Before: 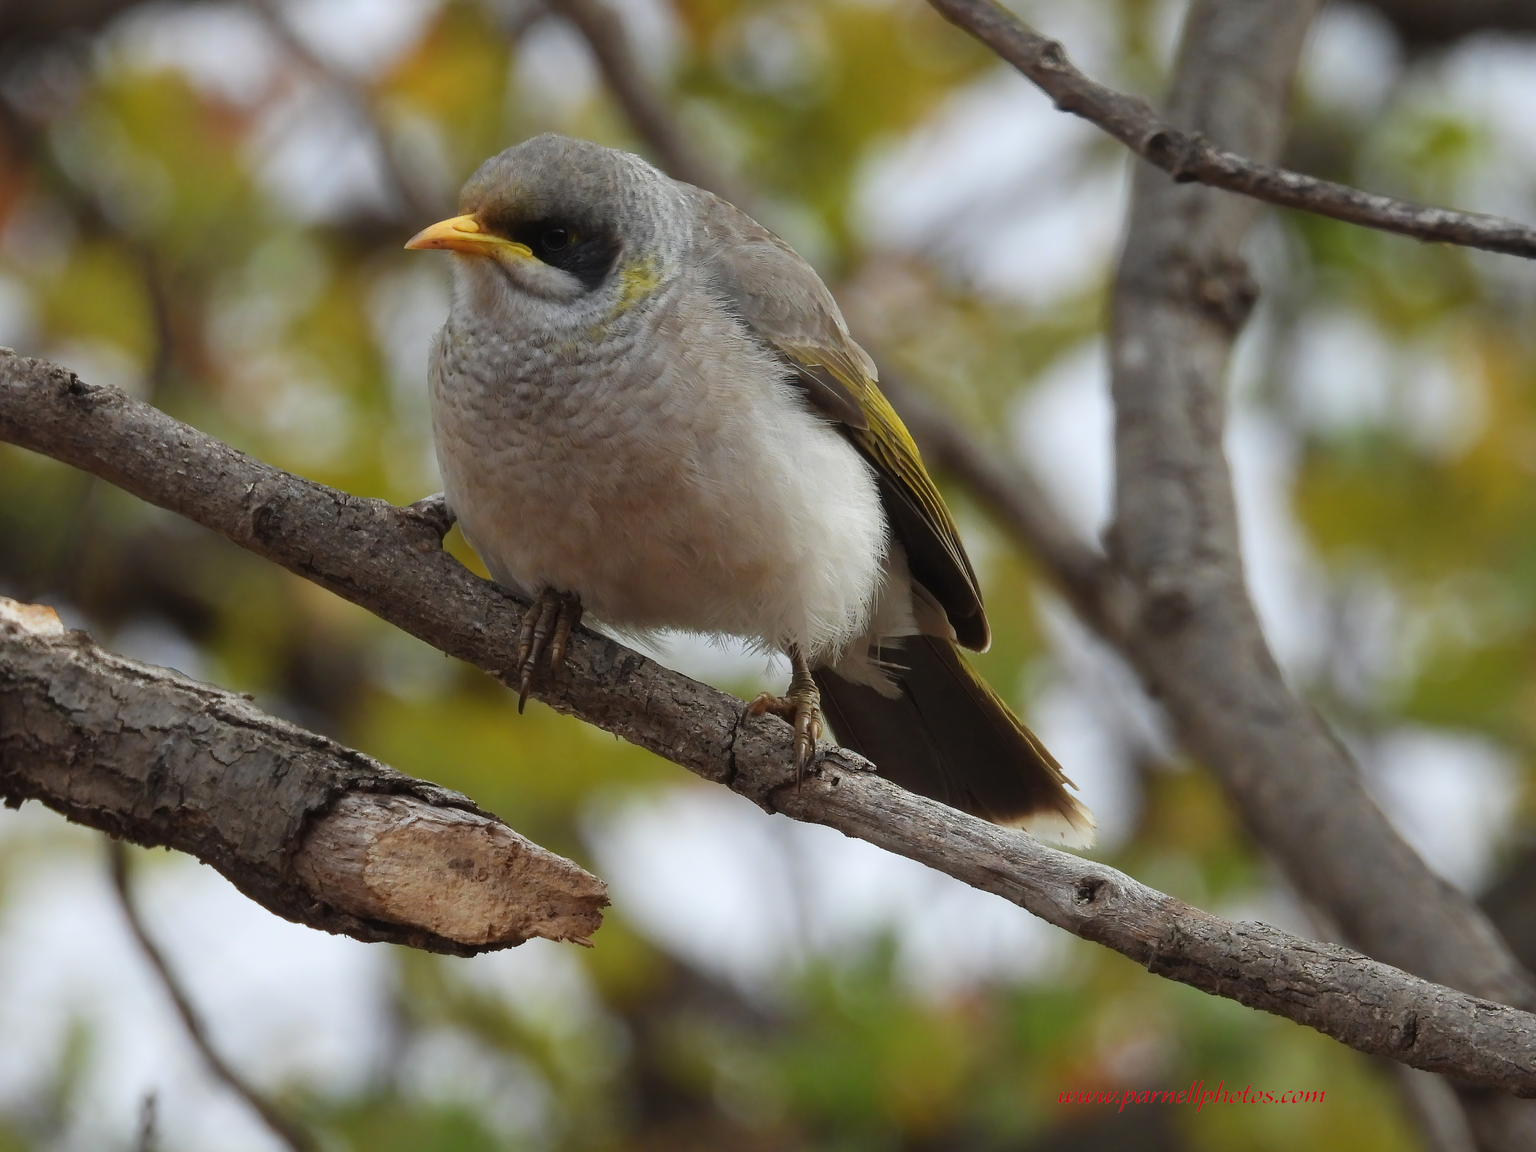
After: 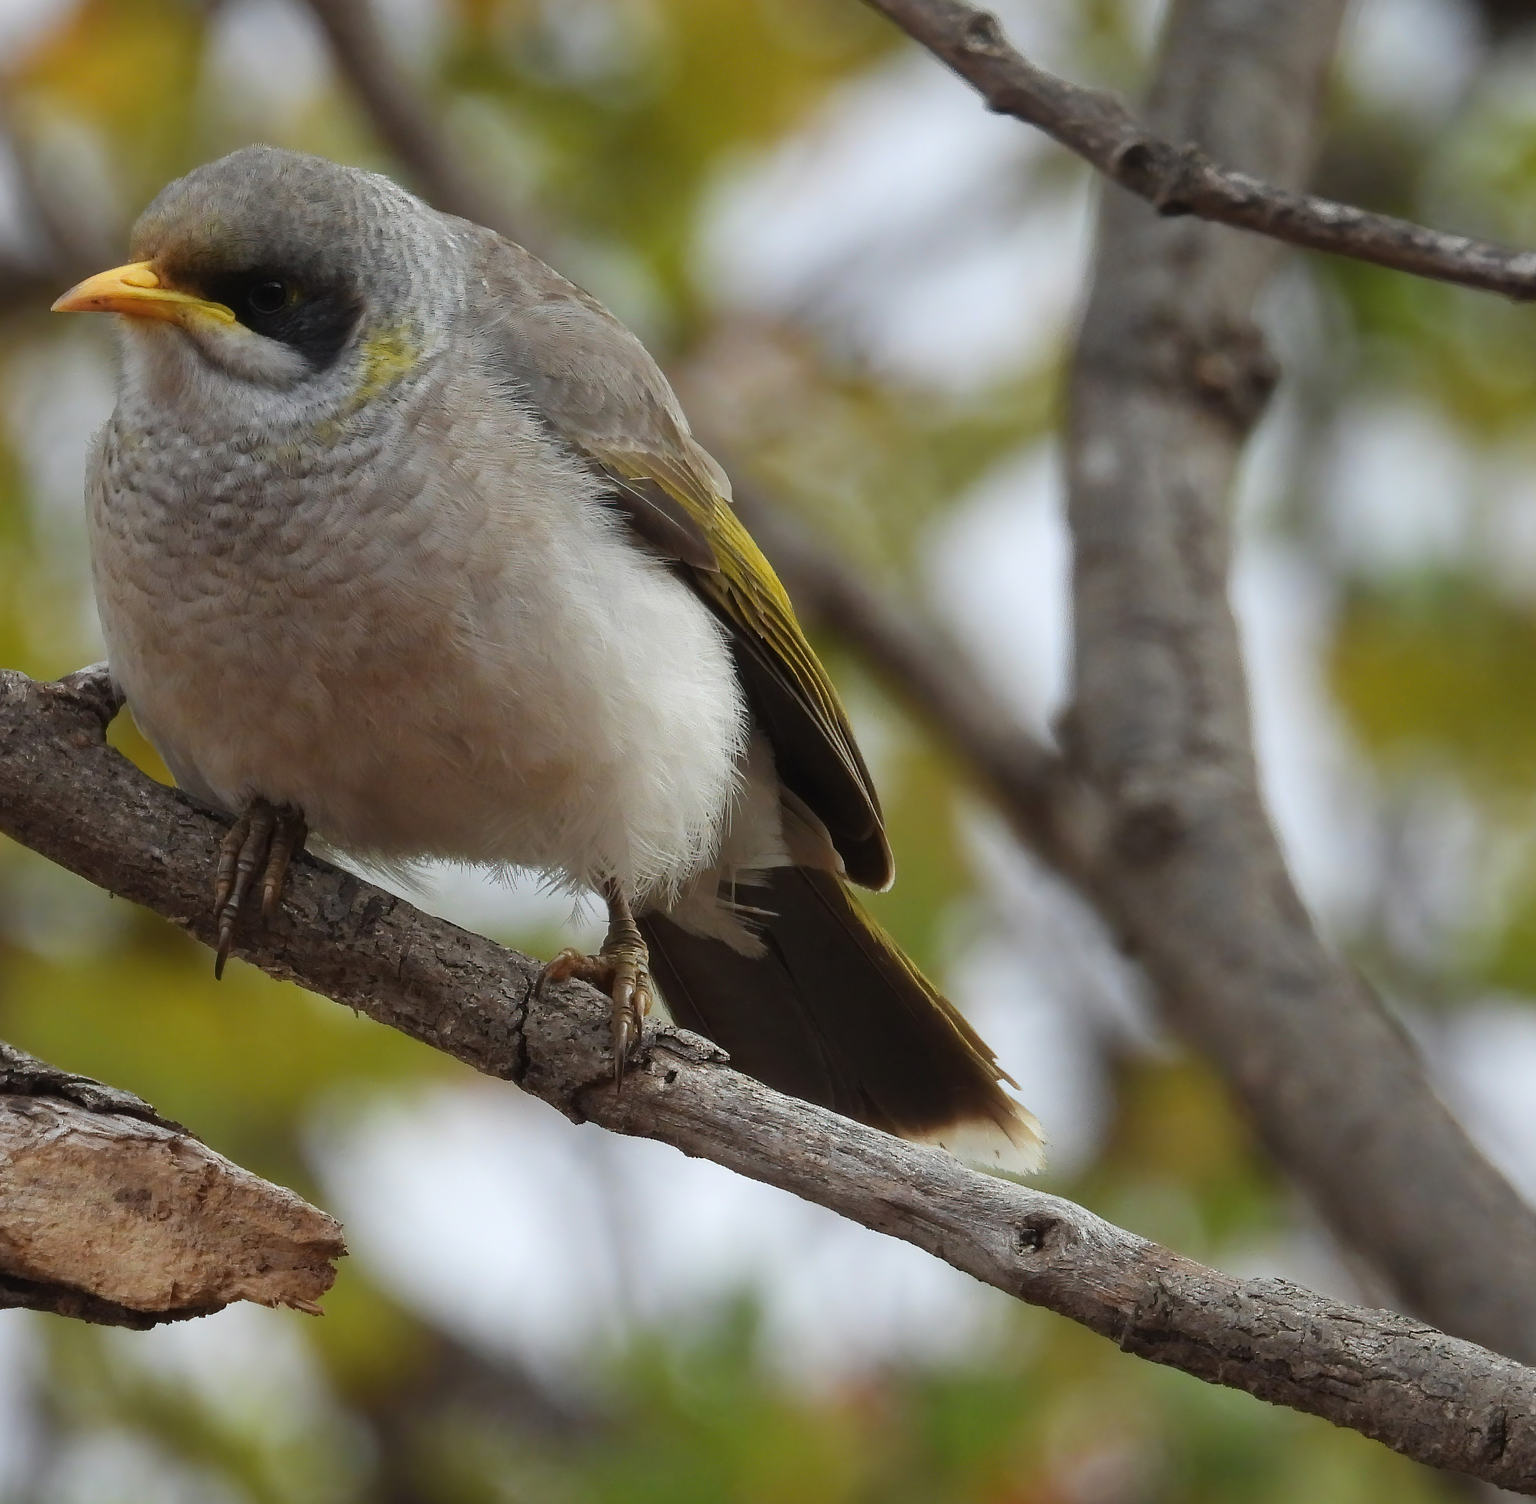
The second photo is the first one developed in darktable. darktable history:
crop and rotate: left 24.034%, top 2.838%, right 6.406%, bottom 6.299%
